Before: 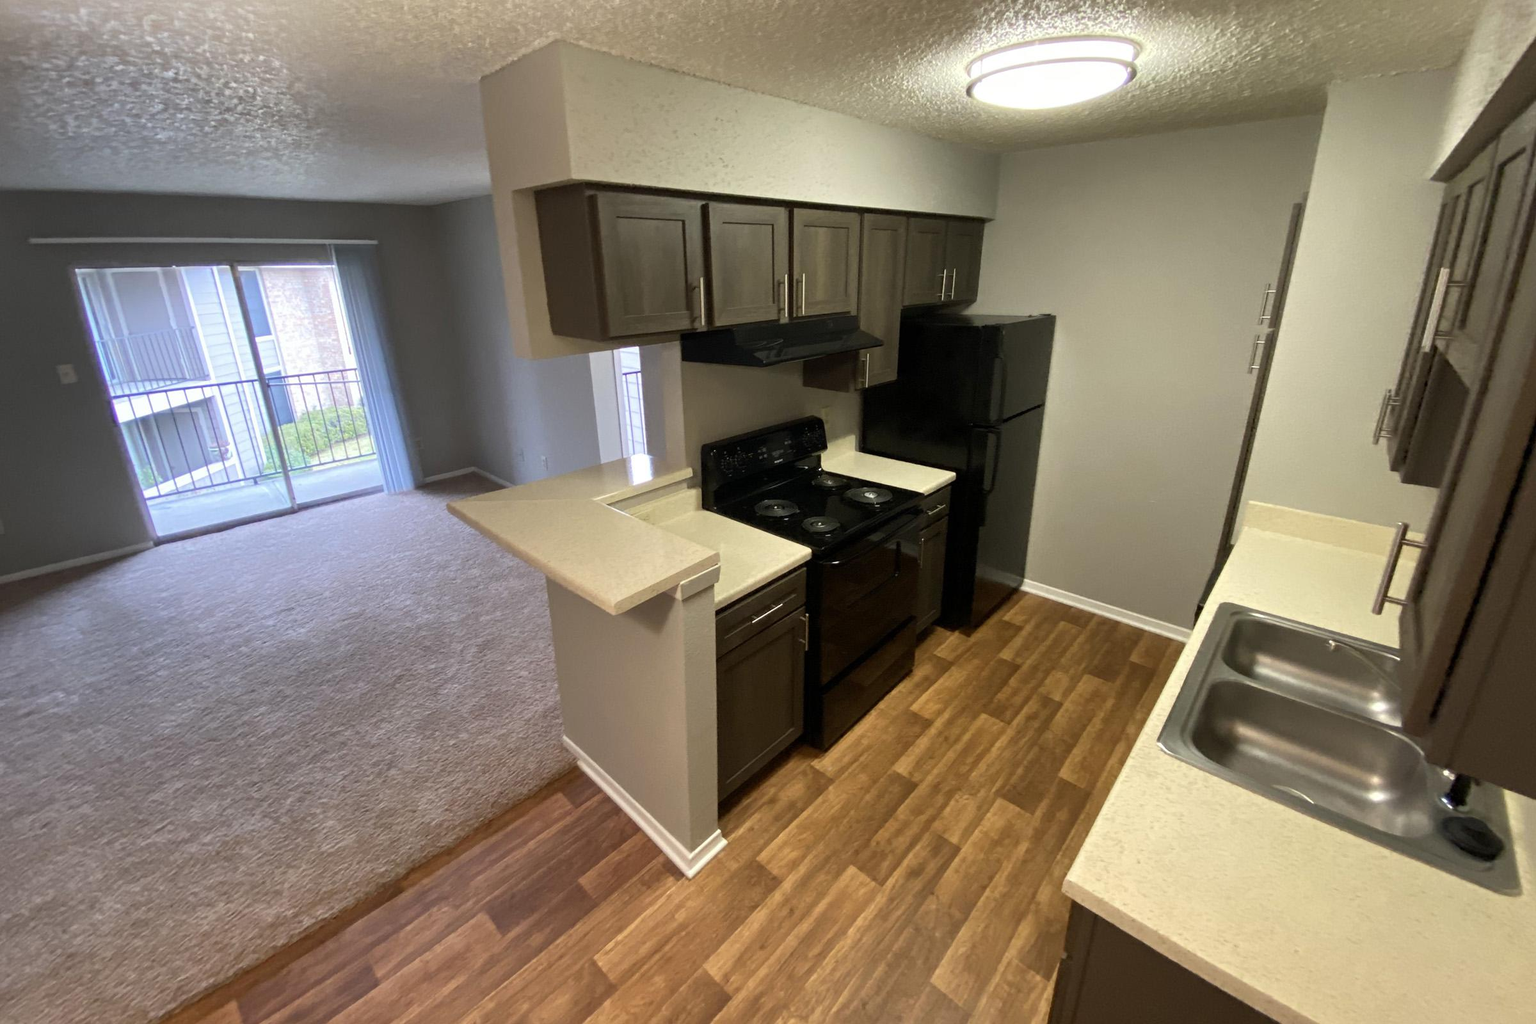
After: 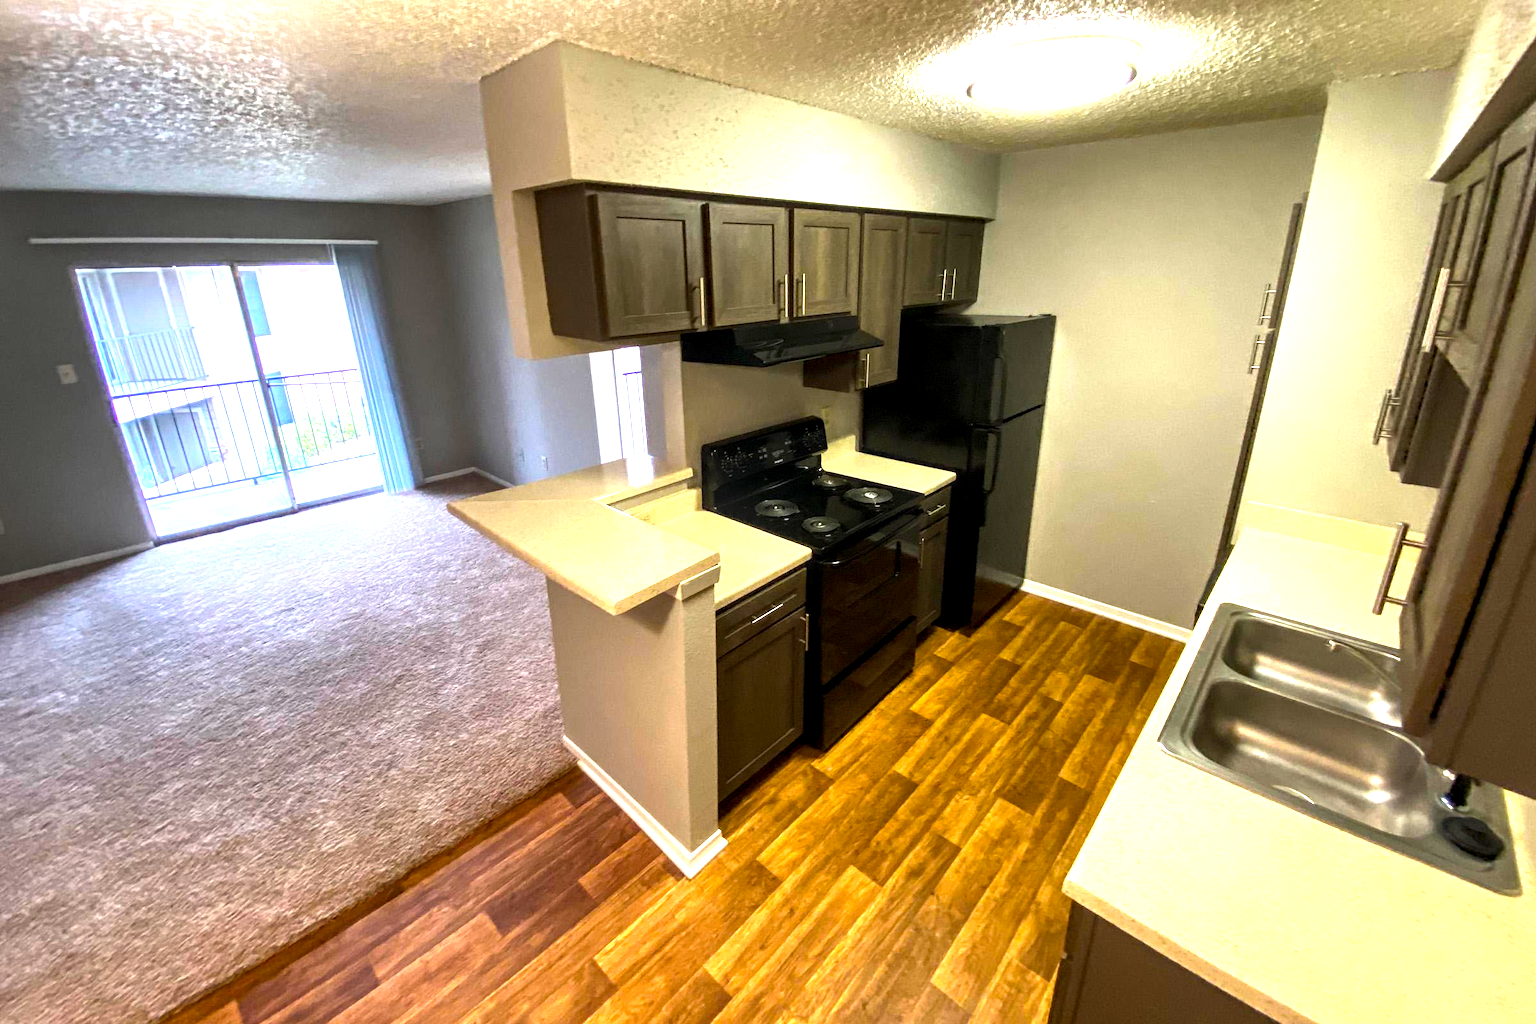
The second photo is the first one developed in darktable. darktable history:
local contrast: detail 142%
color balance rgb: perceptual saturation grading › global saturation 30.891%, perceptual brilliance grading › highlights 11.163%, perceptual brilliance grading › shadows -10.906%, global vibrance 14.214%
exposure: black level correction 0, exposure 0.701 EV, compensate highlight preservation false
